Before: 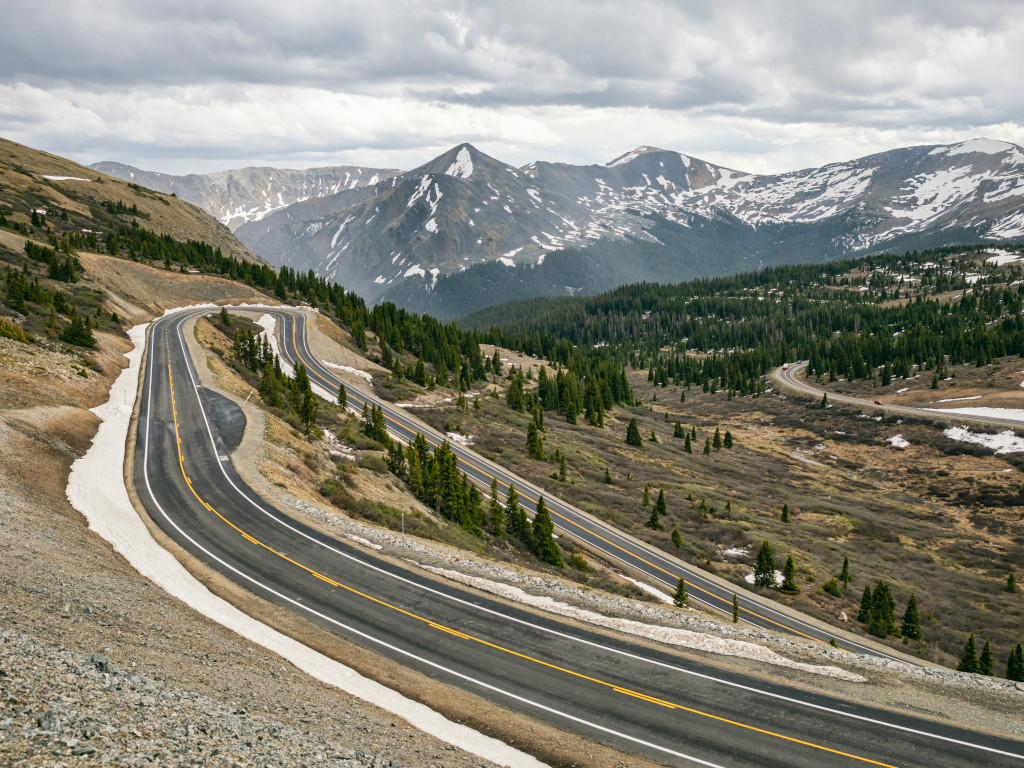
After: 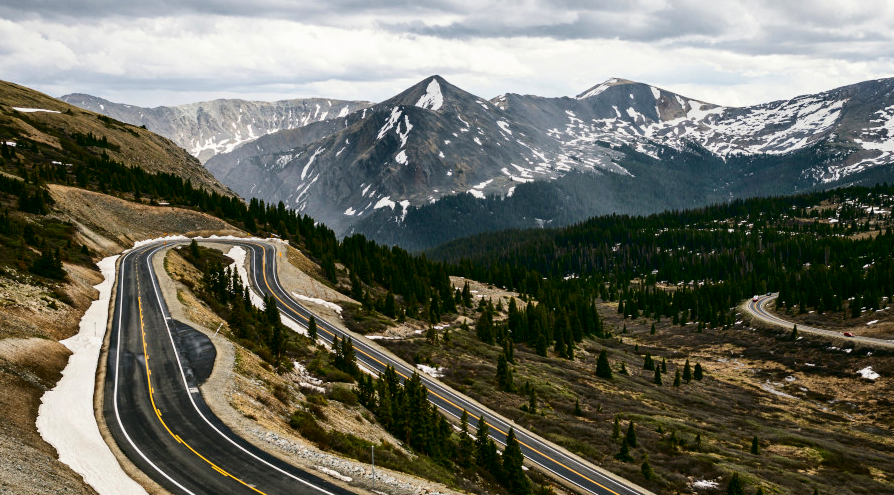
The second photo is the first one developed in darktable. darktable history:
contrast brightness saturation: contrast 0.24, brightness -0.24, saturation 0.14
crop: left 3.015%, top 8.969%, right 9.647%, bottom 26.457%
